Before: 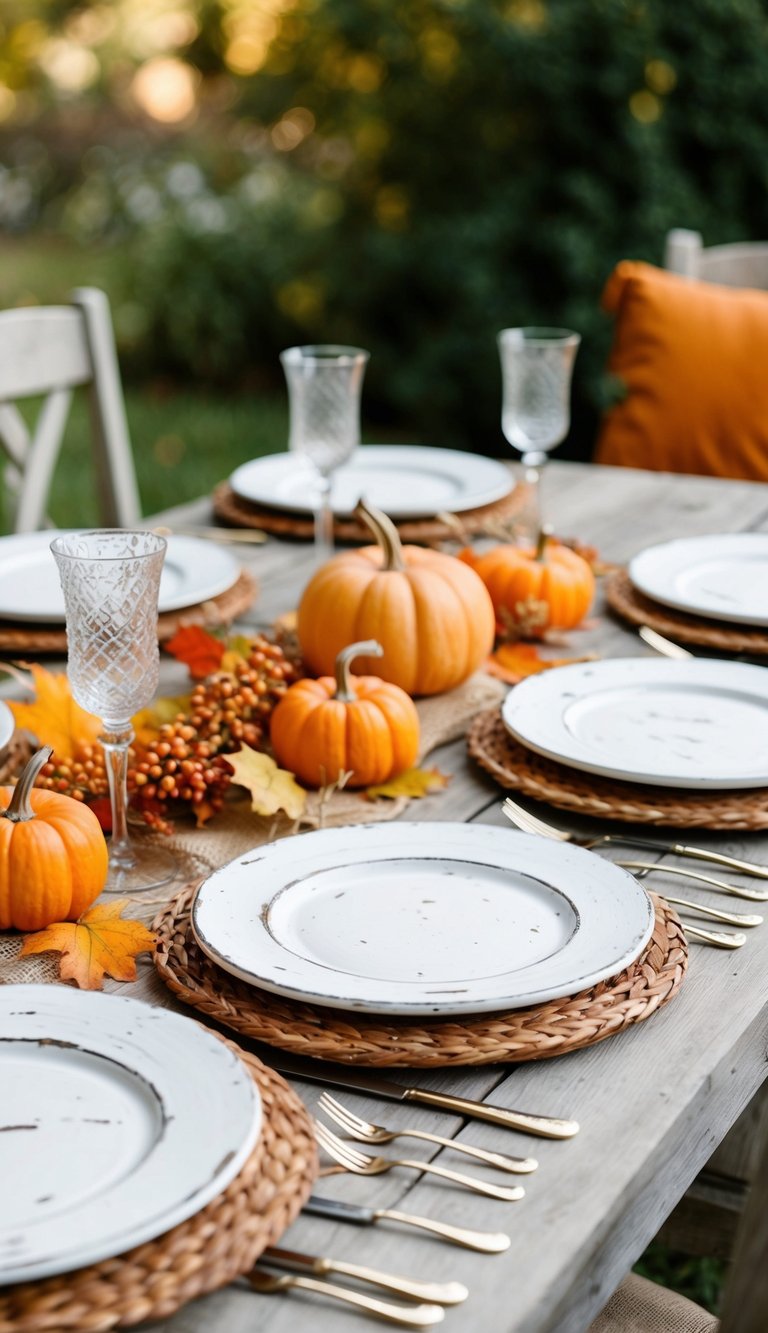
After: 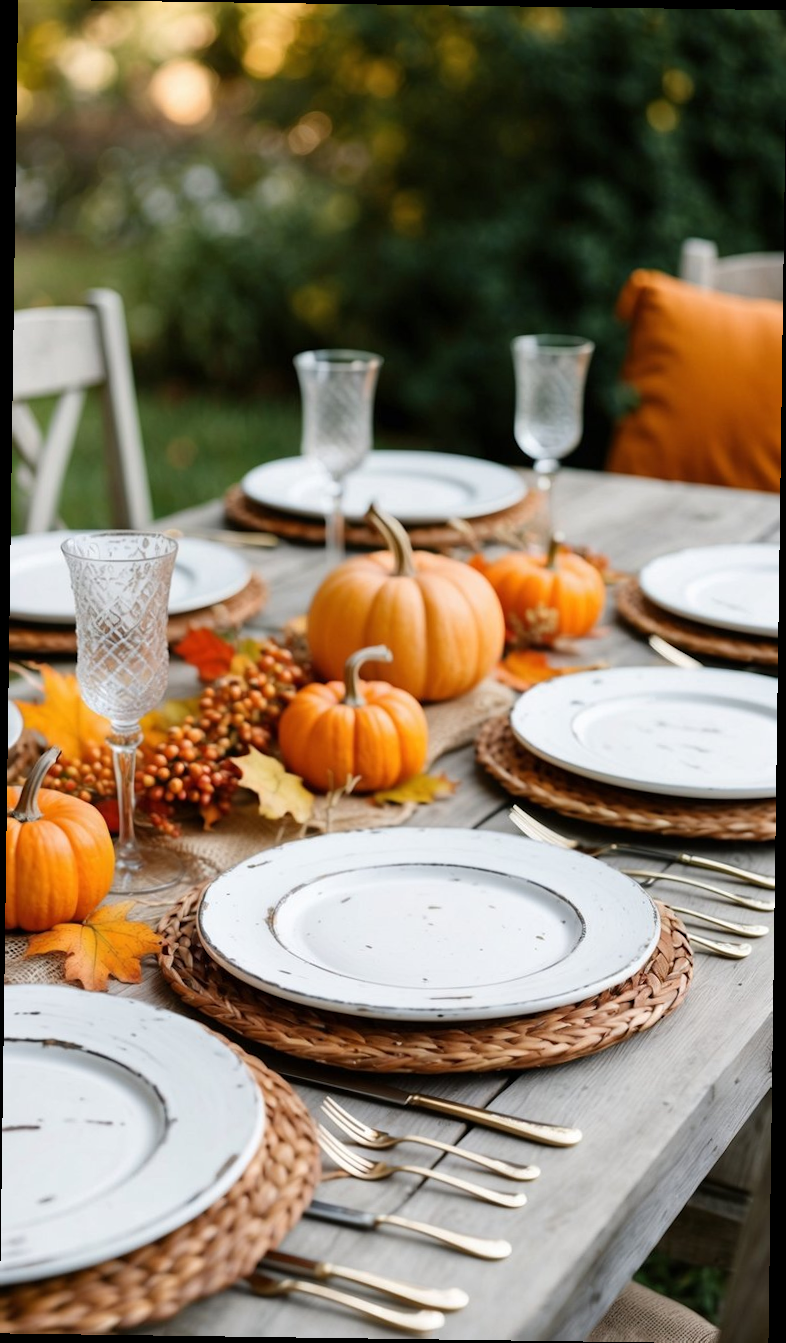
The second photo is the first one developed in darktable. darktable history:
exposure: compensate exposure bias true, compensate highlight preservation false
rotate and perspective: rotation 0.8°, automatic cropping off
